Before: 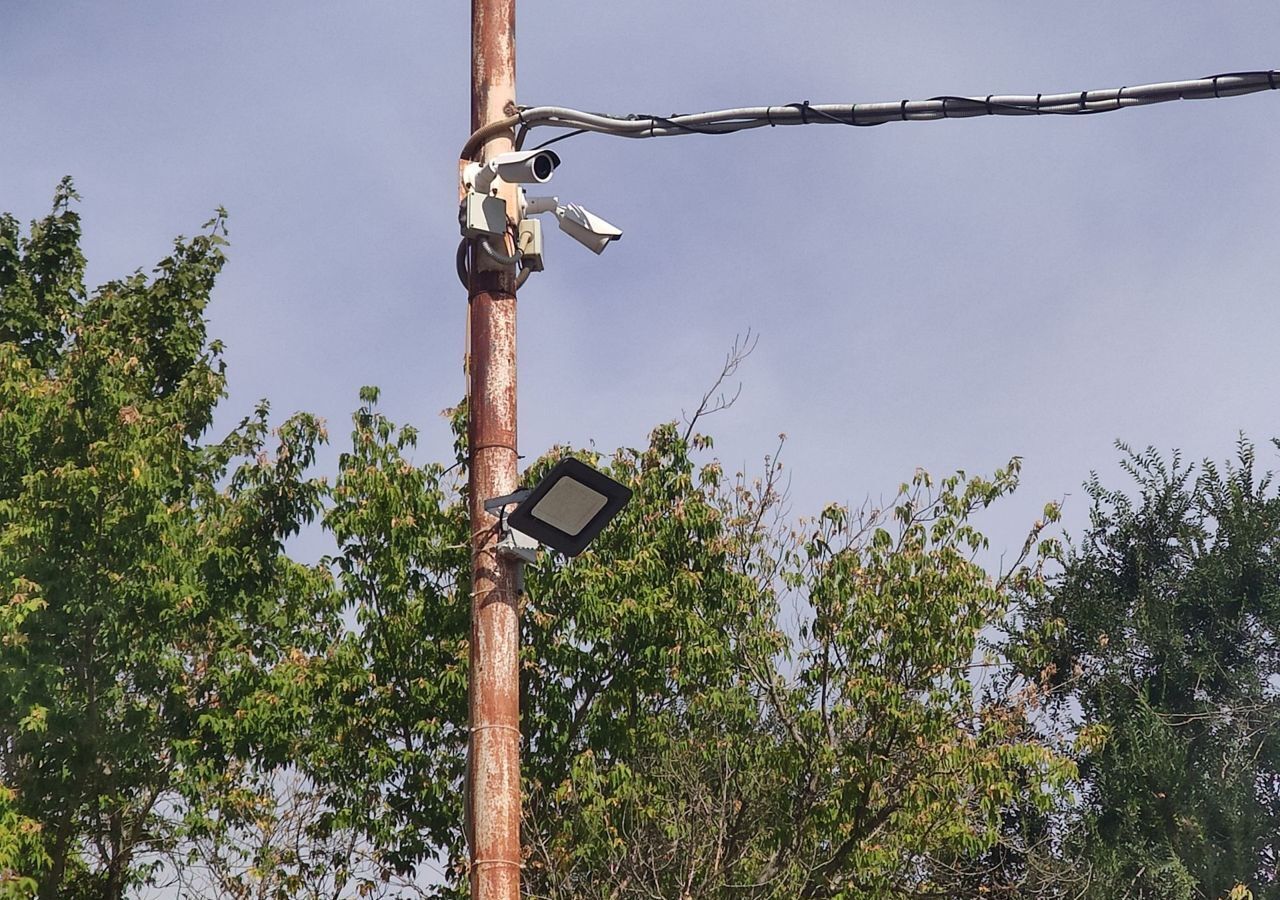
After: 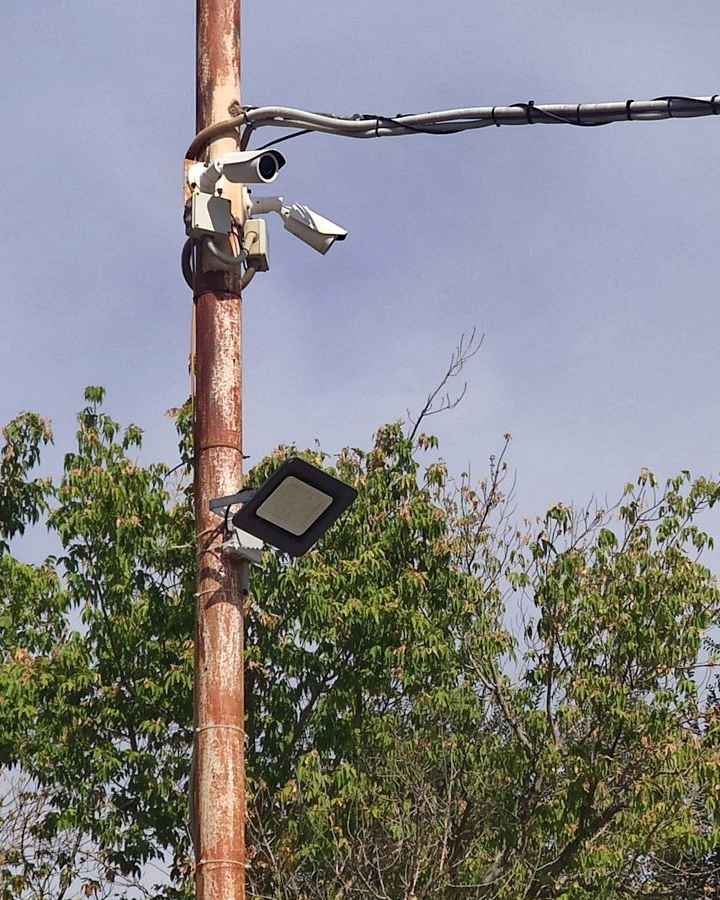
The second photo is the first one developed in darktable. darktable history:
crop: left 21.496%, right 22.254%
haze removal: compatibility mode true, adaptive false
